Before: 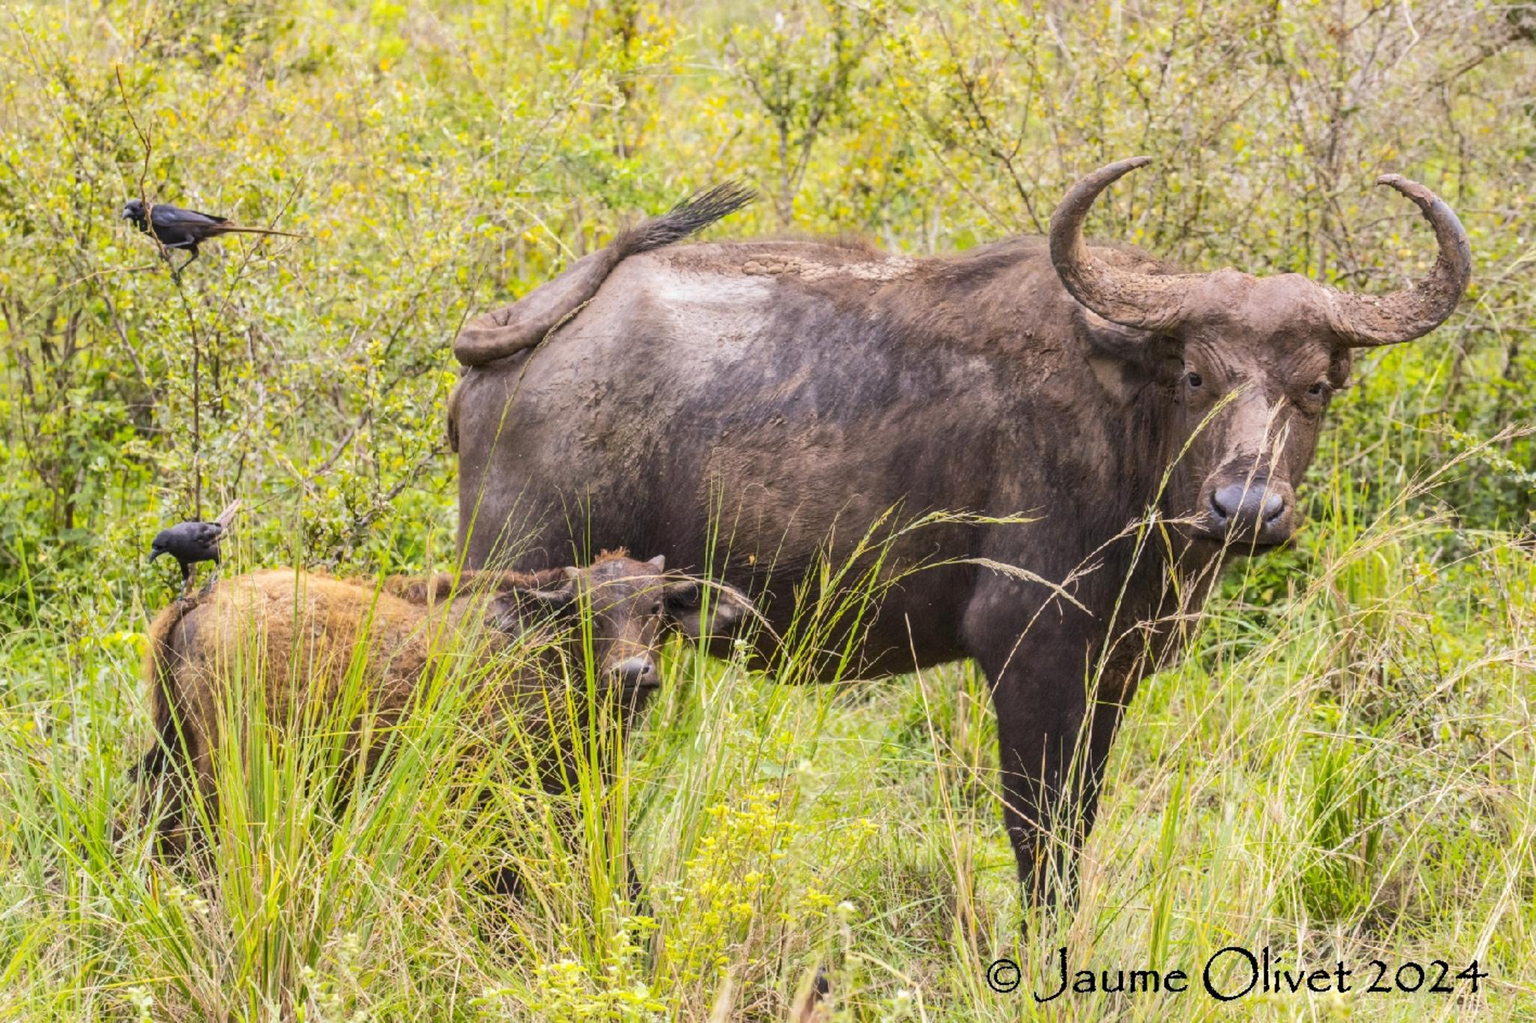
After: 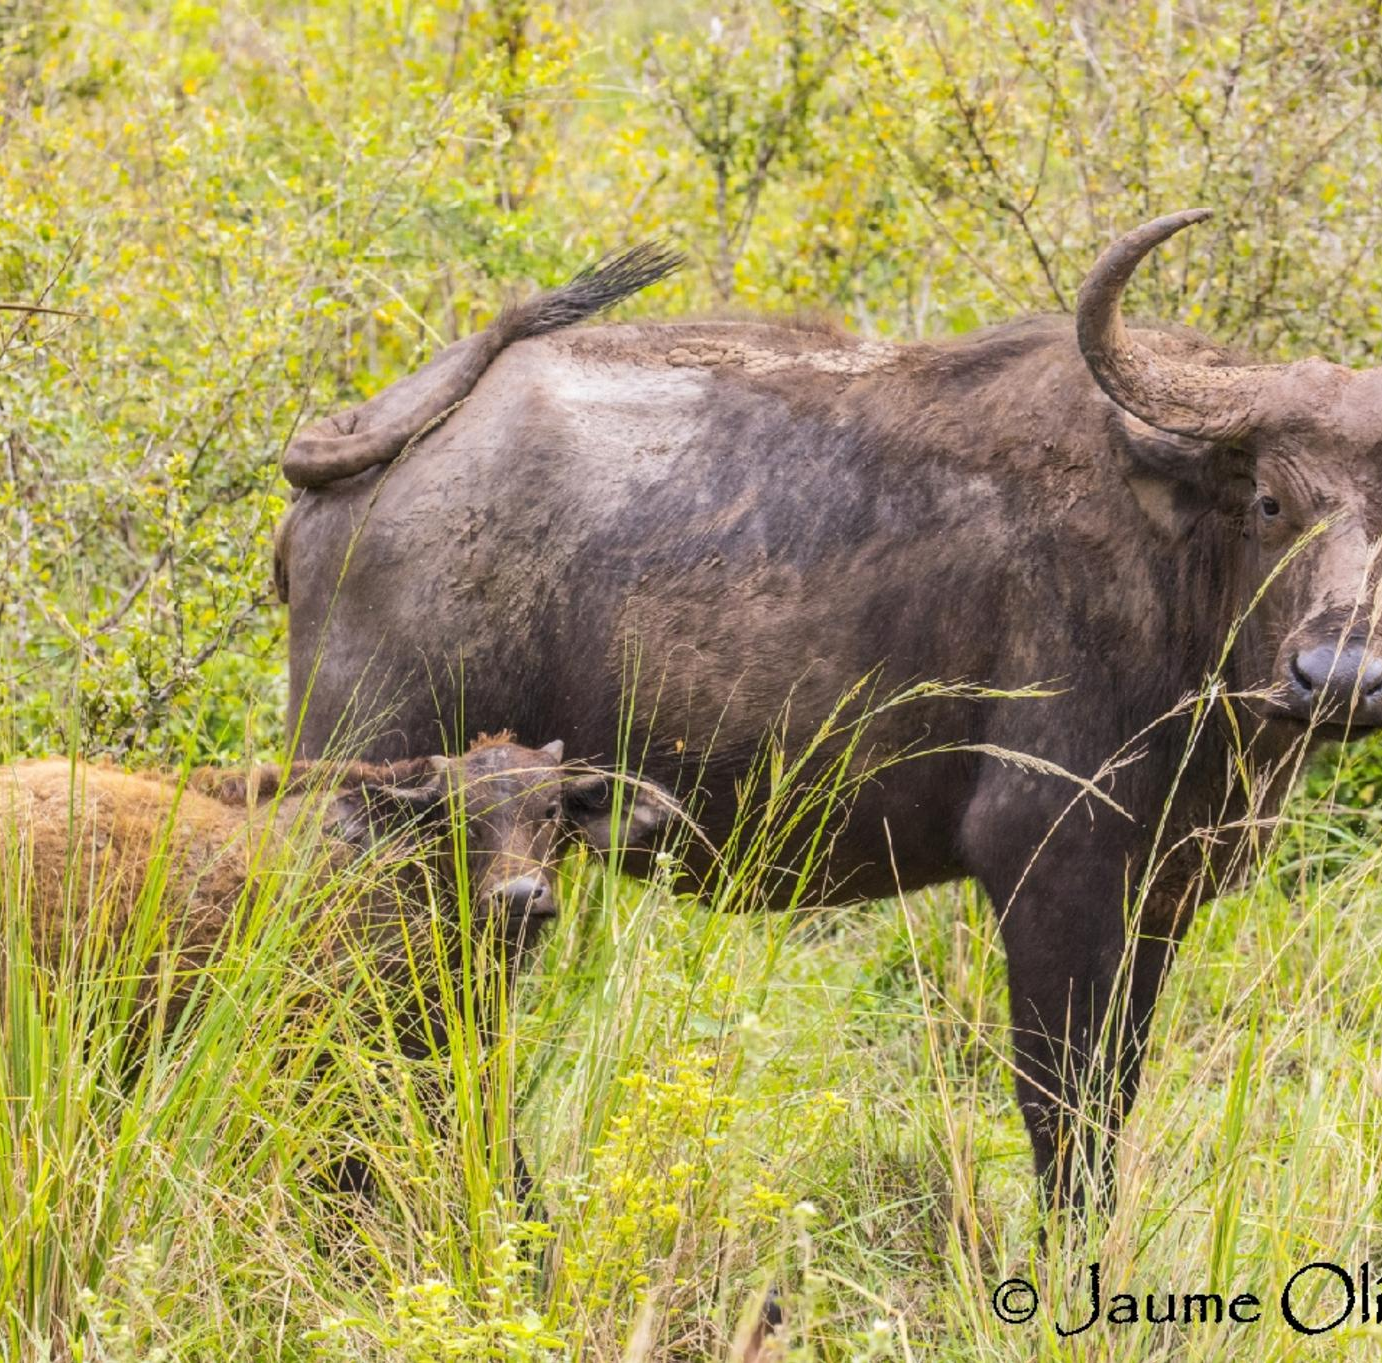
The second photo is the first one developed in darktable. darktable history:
exposure: compensate exposure bias true, compensate highlight preservation false
crop and rotate: left 15.813%, right 16.69%
